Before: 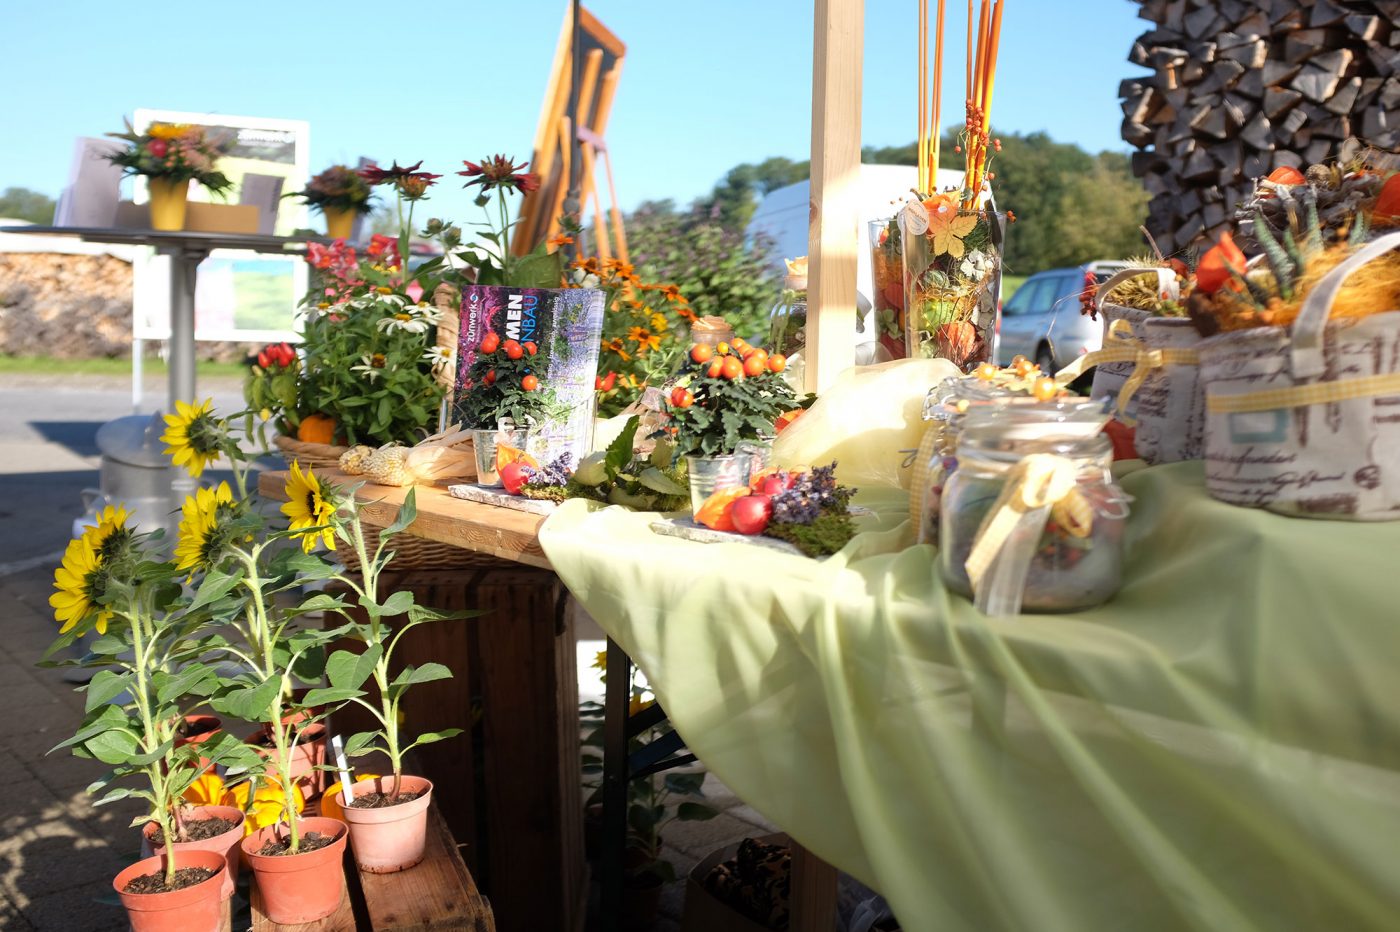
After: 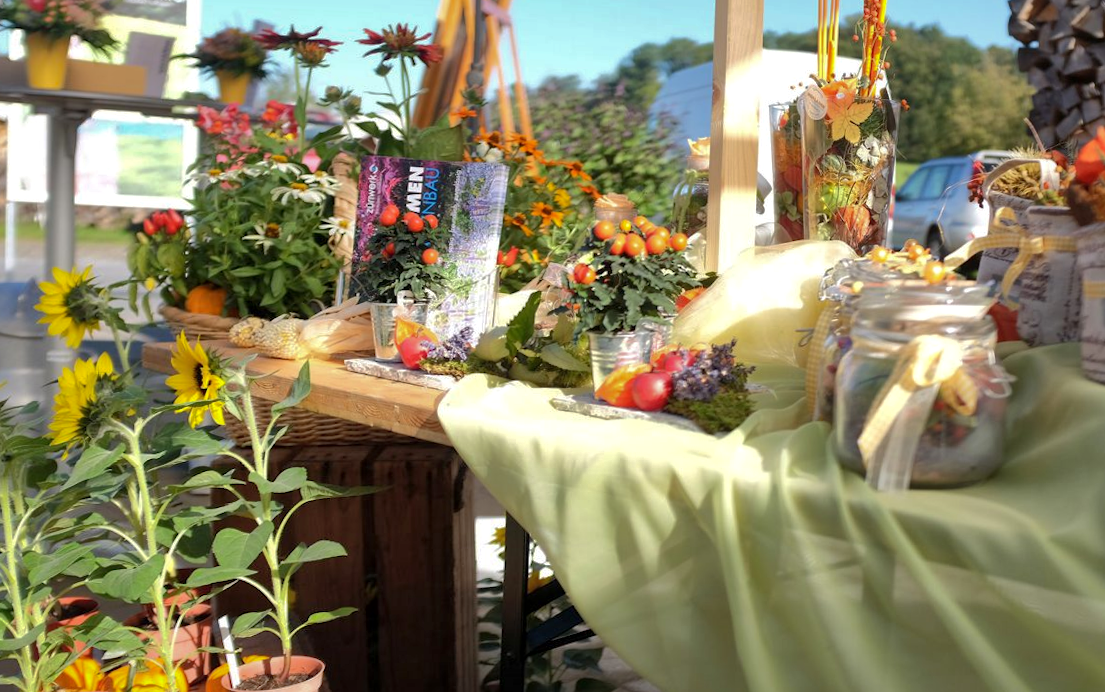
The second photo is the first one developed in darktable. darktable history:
shadows and highlights: shadows 40, highlights -60
crop and rotate: left 10.071%, top 10.071%, right 10.02%, bottom 10.02%
rotate and perspective: rotation 0.679°, lens shift (horizontal) 0.136, crop left 0.009, crop right 0.991, crop top 0.078, crop bottom 0.95
local contrast: mode bilateral grid, contrast 20, coarseness 50, detail 130%, midtone range 0.2
